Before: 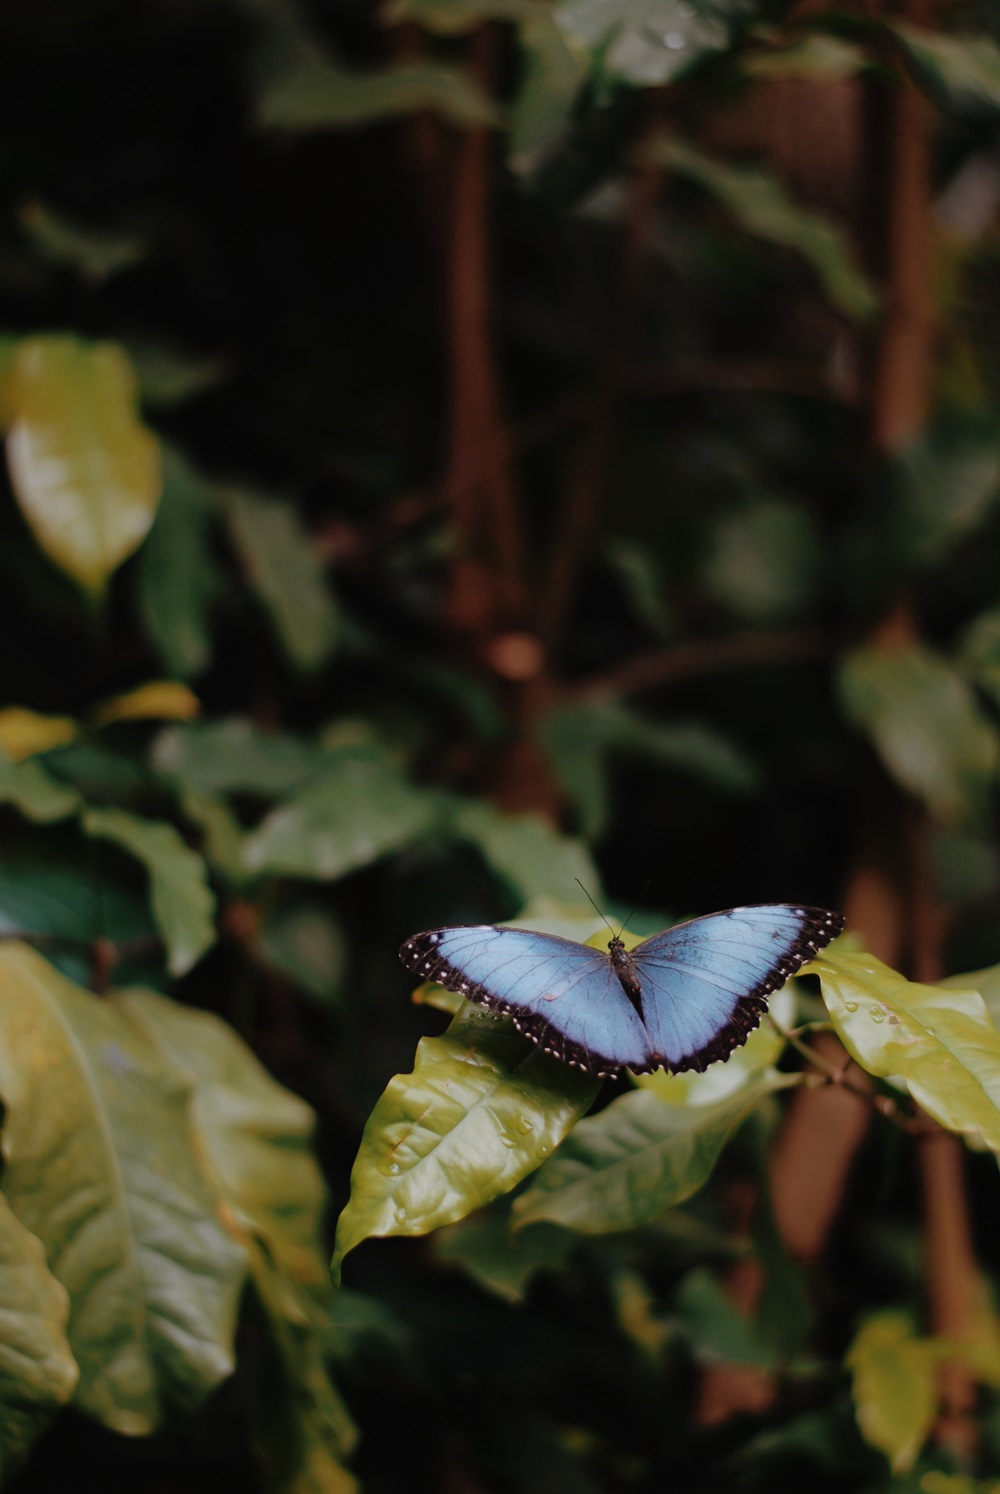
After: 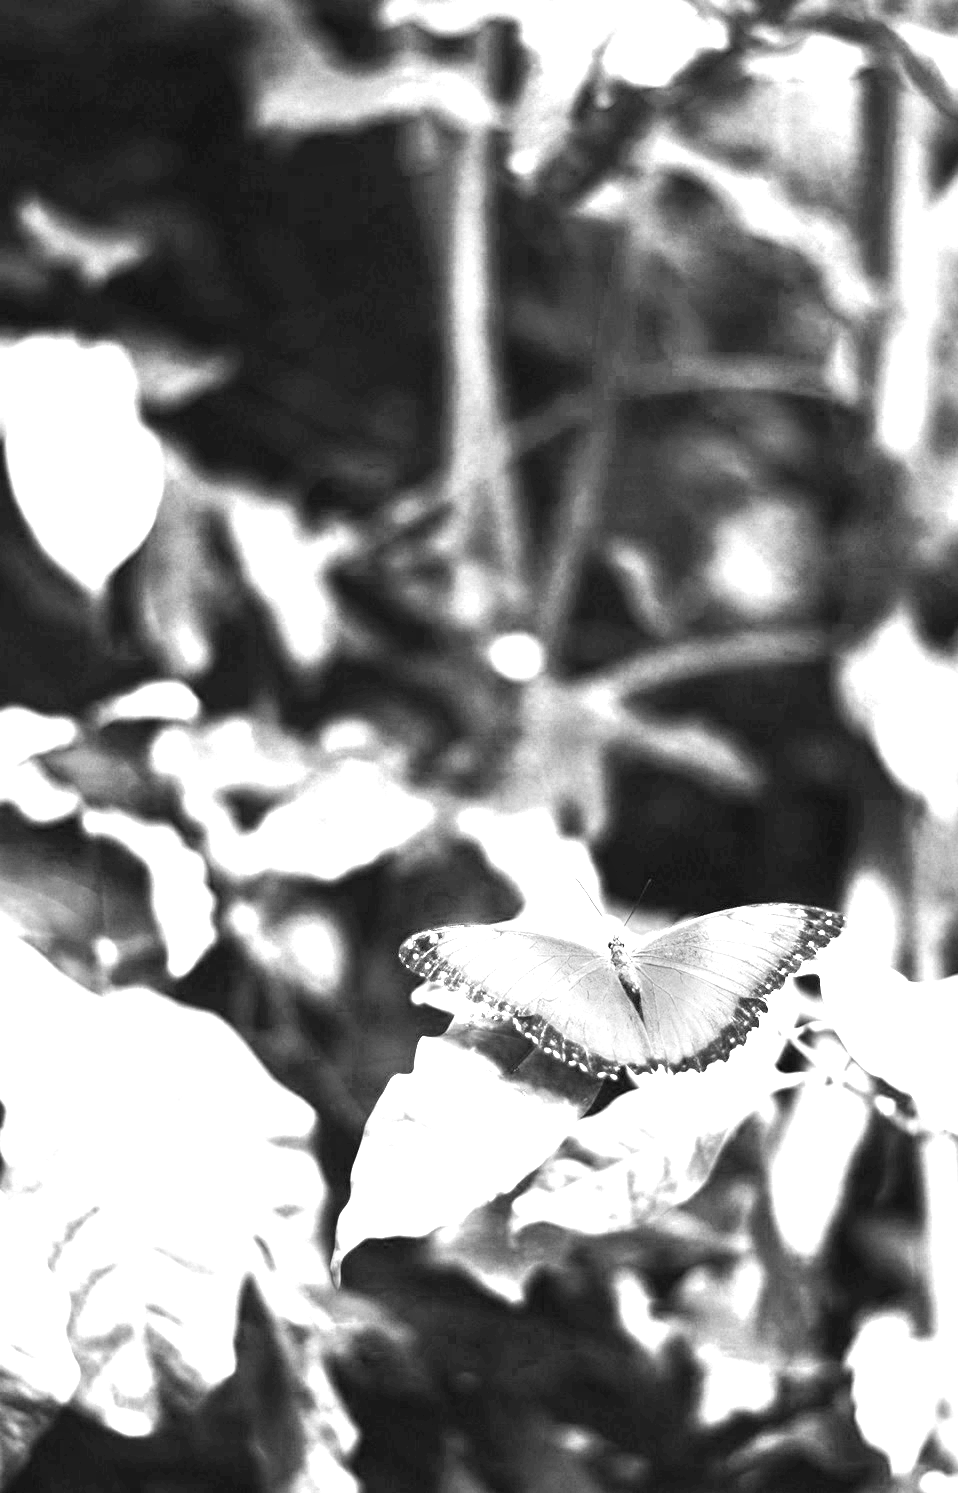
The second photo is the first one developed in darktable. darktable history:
crop: right 4.126%, bottom 0.031%
monochrome: on, module defaults
white balance: red 8, blue 8
